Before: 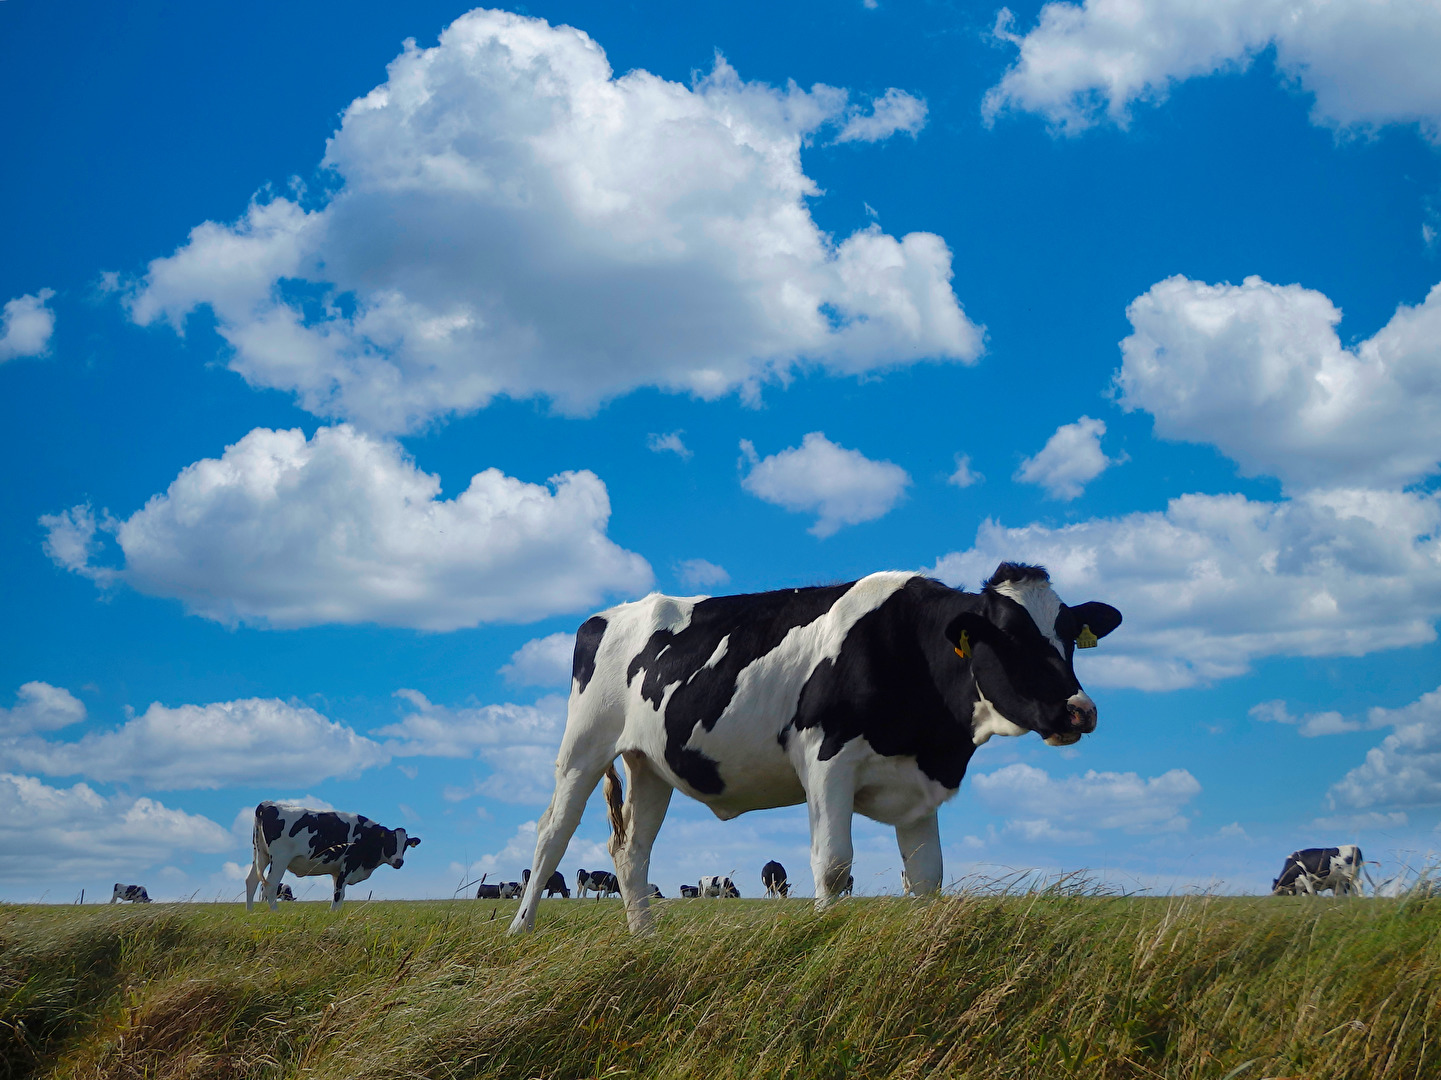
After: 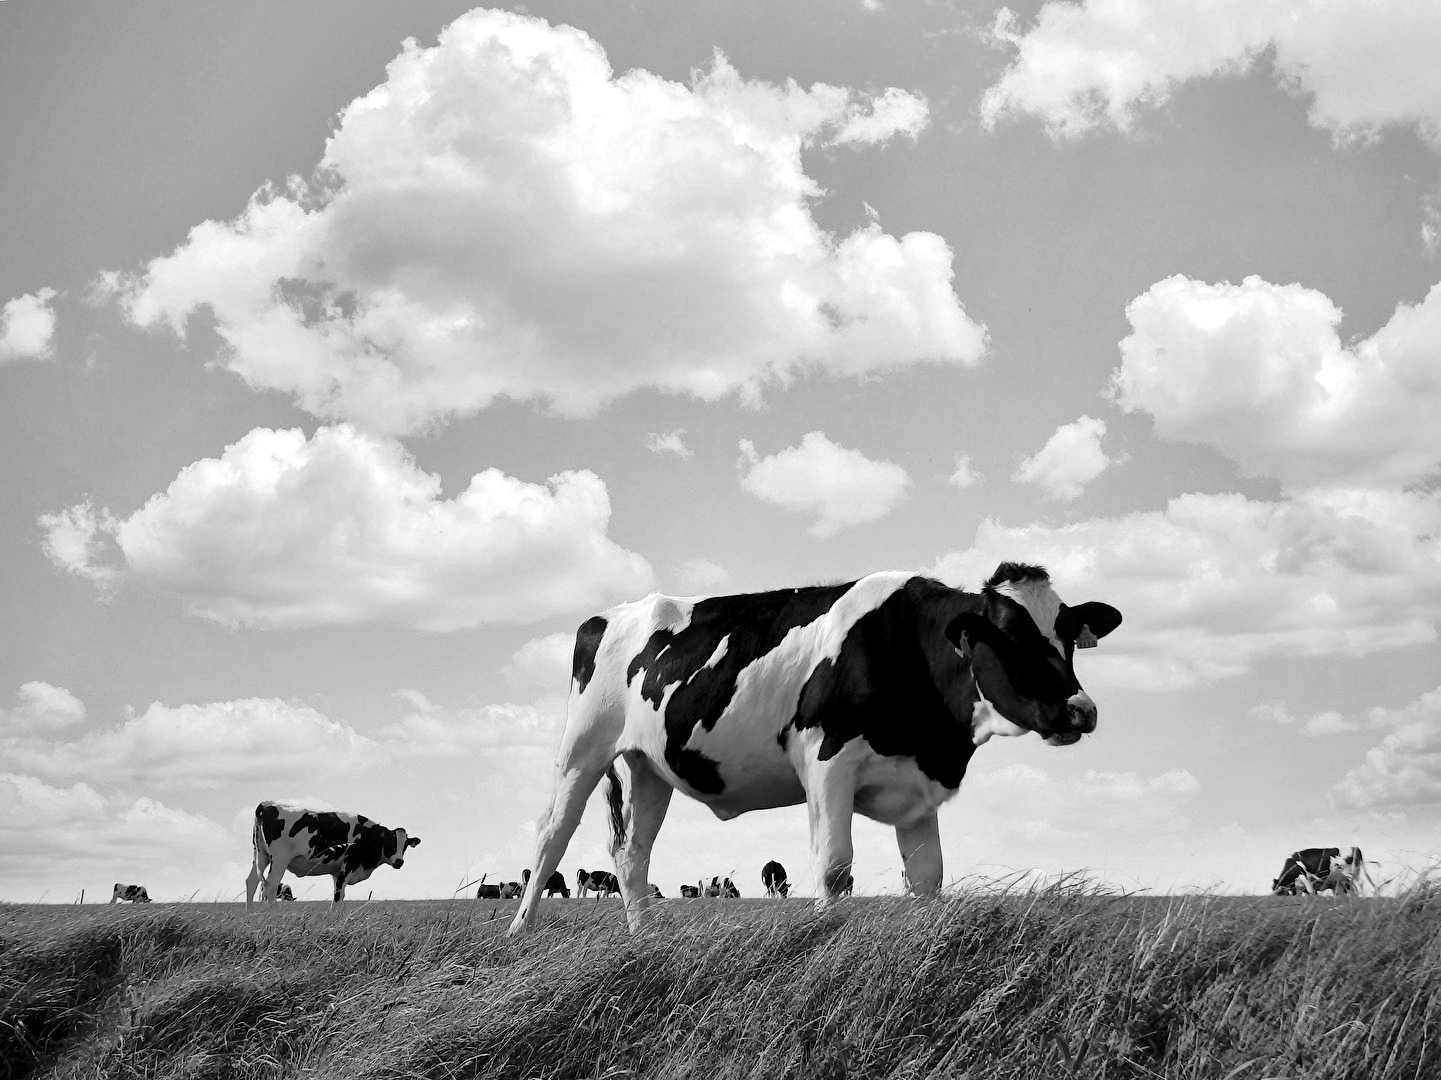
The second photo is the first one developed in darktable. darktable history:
tone curve: curves: ch0 [(0, 0) (0.003, 0.005) (0.011, 0.011) (0.025, 0.022) (0.044, 0.038) (0.069, 0.062) (0.1, 0.091) (0.136, 0.128) (0.177, 0.183) (0.224, 0.246) (0.277, 0.325) (0.335, 0.403) (0.399, 0.473) (0.468, 0.557) (0.543, 0.638) (0.623, 0.709) (0.709, 0.782) (0.801, 0.847) (0.898, 0.923) (1, 1)], preserve colors none
local contrast: mode bilateral grid, contrast 25, coarseness 60, detail 151%, midtone range 0.2
color zones: curves: ch0 [(0, 0.613) (0.01, 0.613) (0.245, 0.448) (0.498, 0.529) (0.642, 0.665) (0.879, 0.777) (0.99, 0.613)]; ch1 [(0, 0) (0.143, 0) (0.286, 0) (0.429, 0) (0.571, 0) (0.714, 0) (0.857, 0)]
